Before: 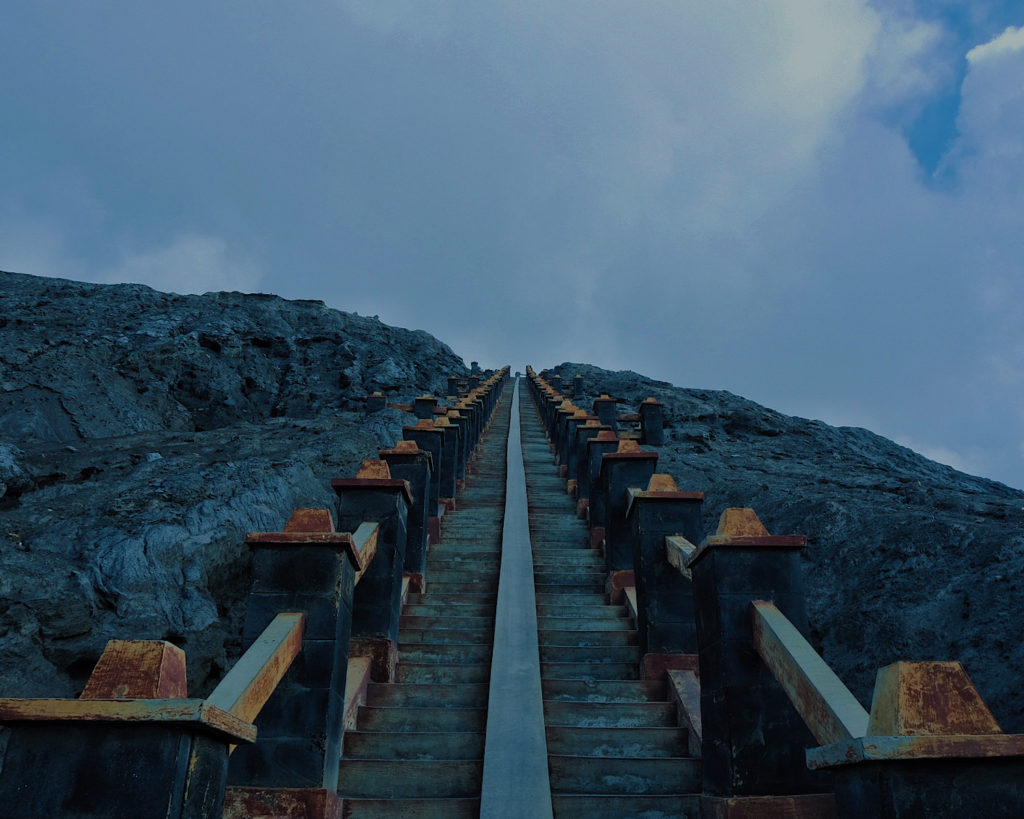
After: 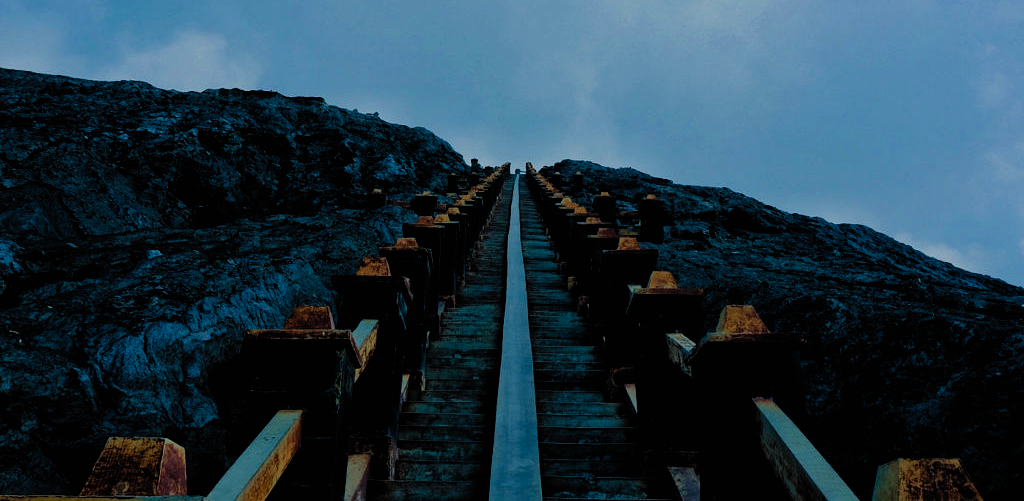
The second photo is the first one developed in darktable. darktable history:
filmic rgb: black relative exposure -4.01 EV, white relative exposure 2.99 EV, hardness 3.01, contrast 1.502, preserve chrominance no, color science v5 (2021), contrast in shadows safe, contrast in highlights safe
crop and rotate: top 24.883%, bottom 13.942%
